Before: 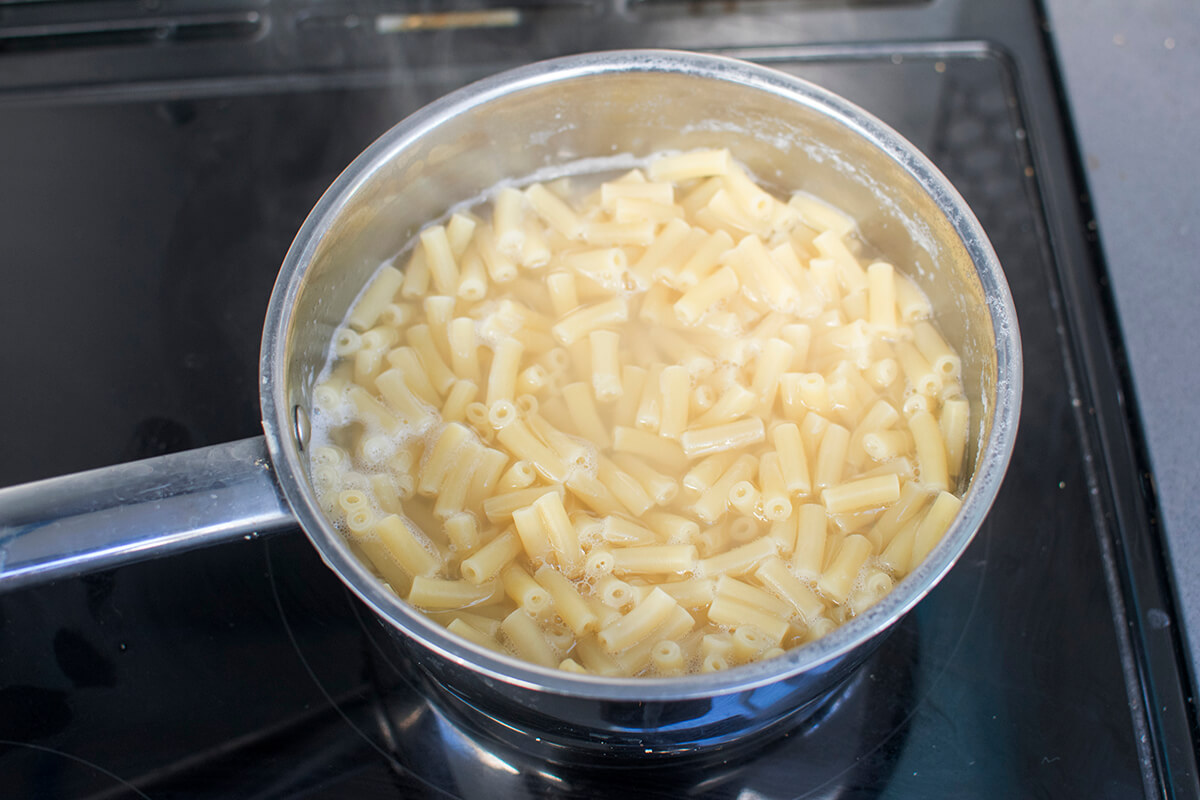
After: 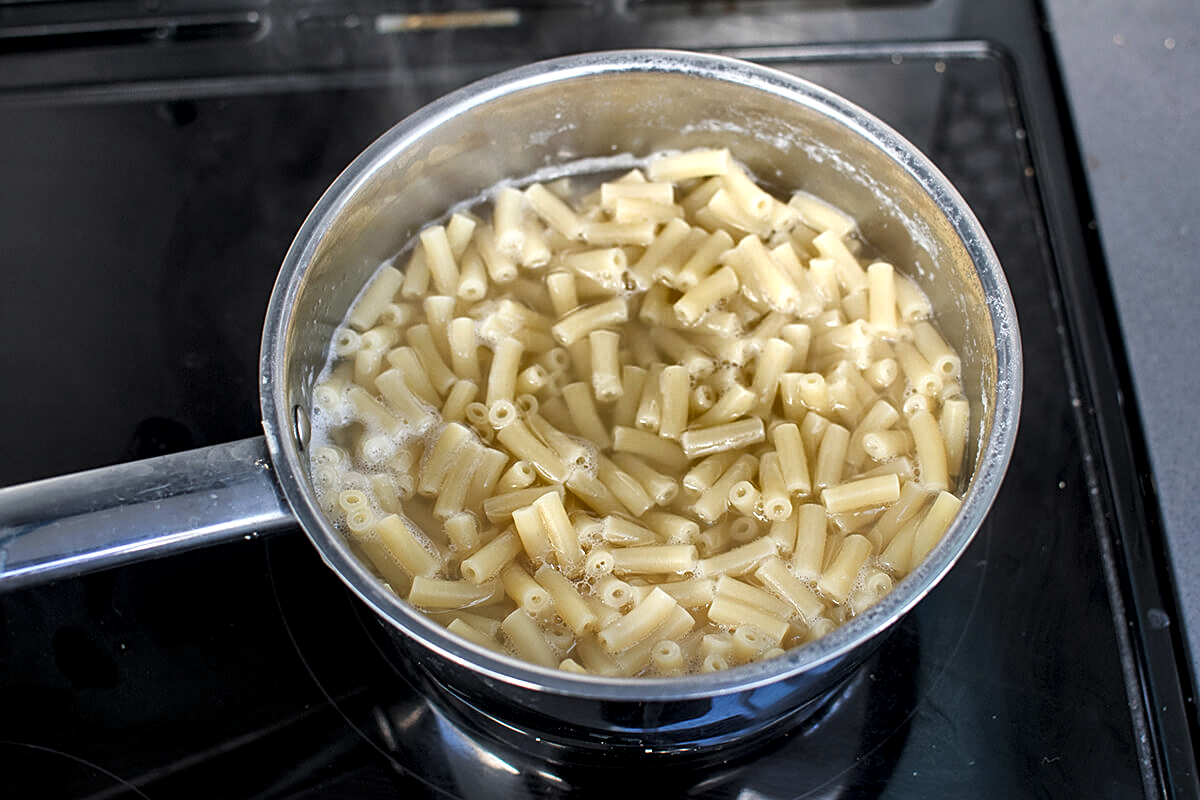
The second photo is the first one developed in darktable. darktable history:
shadows and highlights: shadows 20.91, highlights -82.73, soften with gaussian
local contrast: mode bilateral grid, contrast 20, coarseness 50, detail 159%, midtone range 0.2
sharpen: on, module defaults
rgb levels: preserve colors max RGB
levels: levels [0.029, 0.545, 0.971]
